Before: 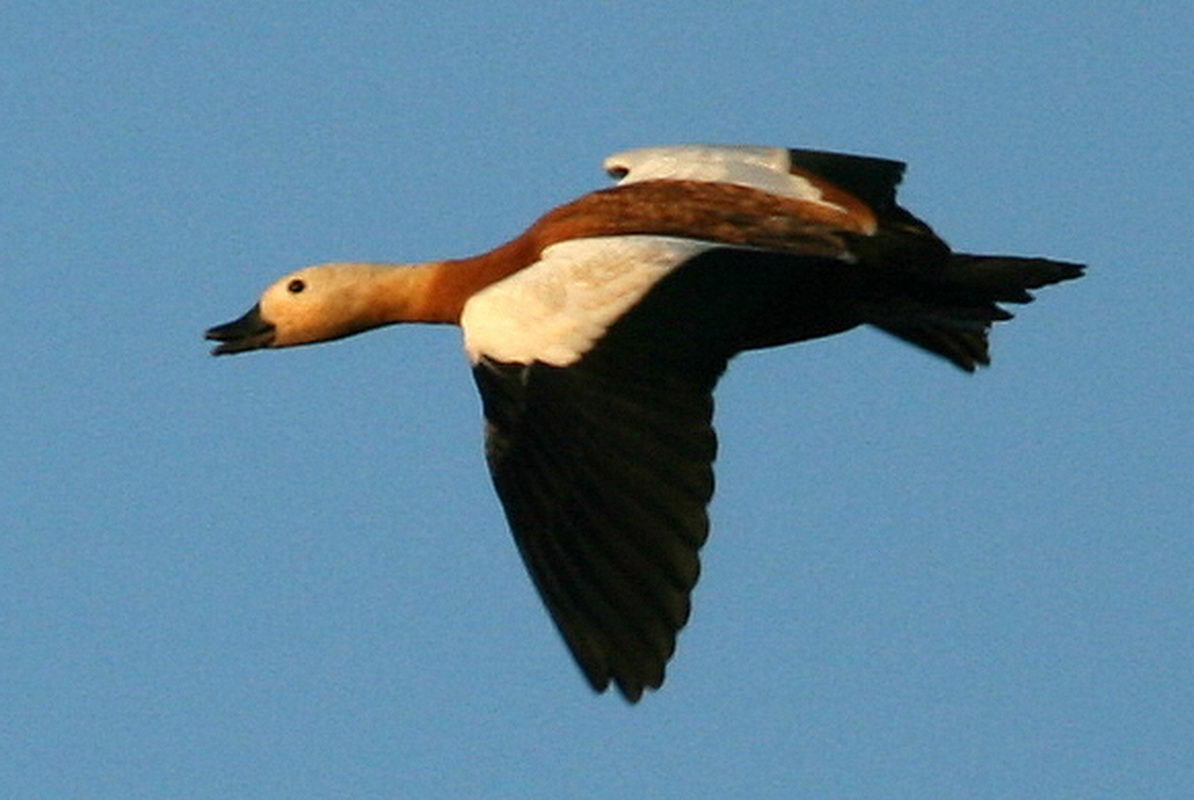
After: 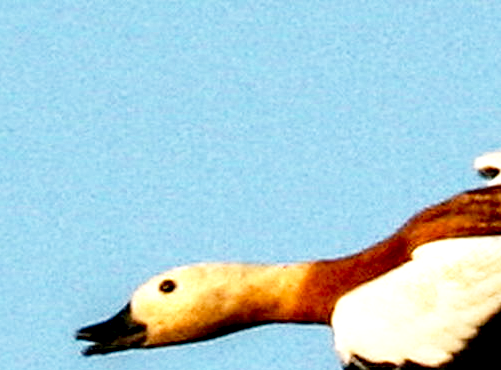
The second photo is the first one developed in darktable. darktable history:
local contrast: highlights 80%, shadows 57%, detail 175%, midtone range 0.602
base curve: curves: ch0 [(0, 0) (0.012, 0.01) (0.073, 0.168) (0.31, 0.711) (0.645, 0.957) (1, 1)], preserve colors none
crop and rotate: left 10.817%, top 0.062%, right 47.194%, bottom 53.626%
